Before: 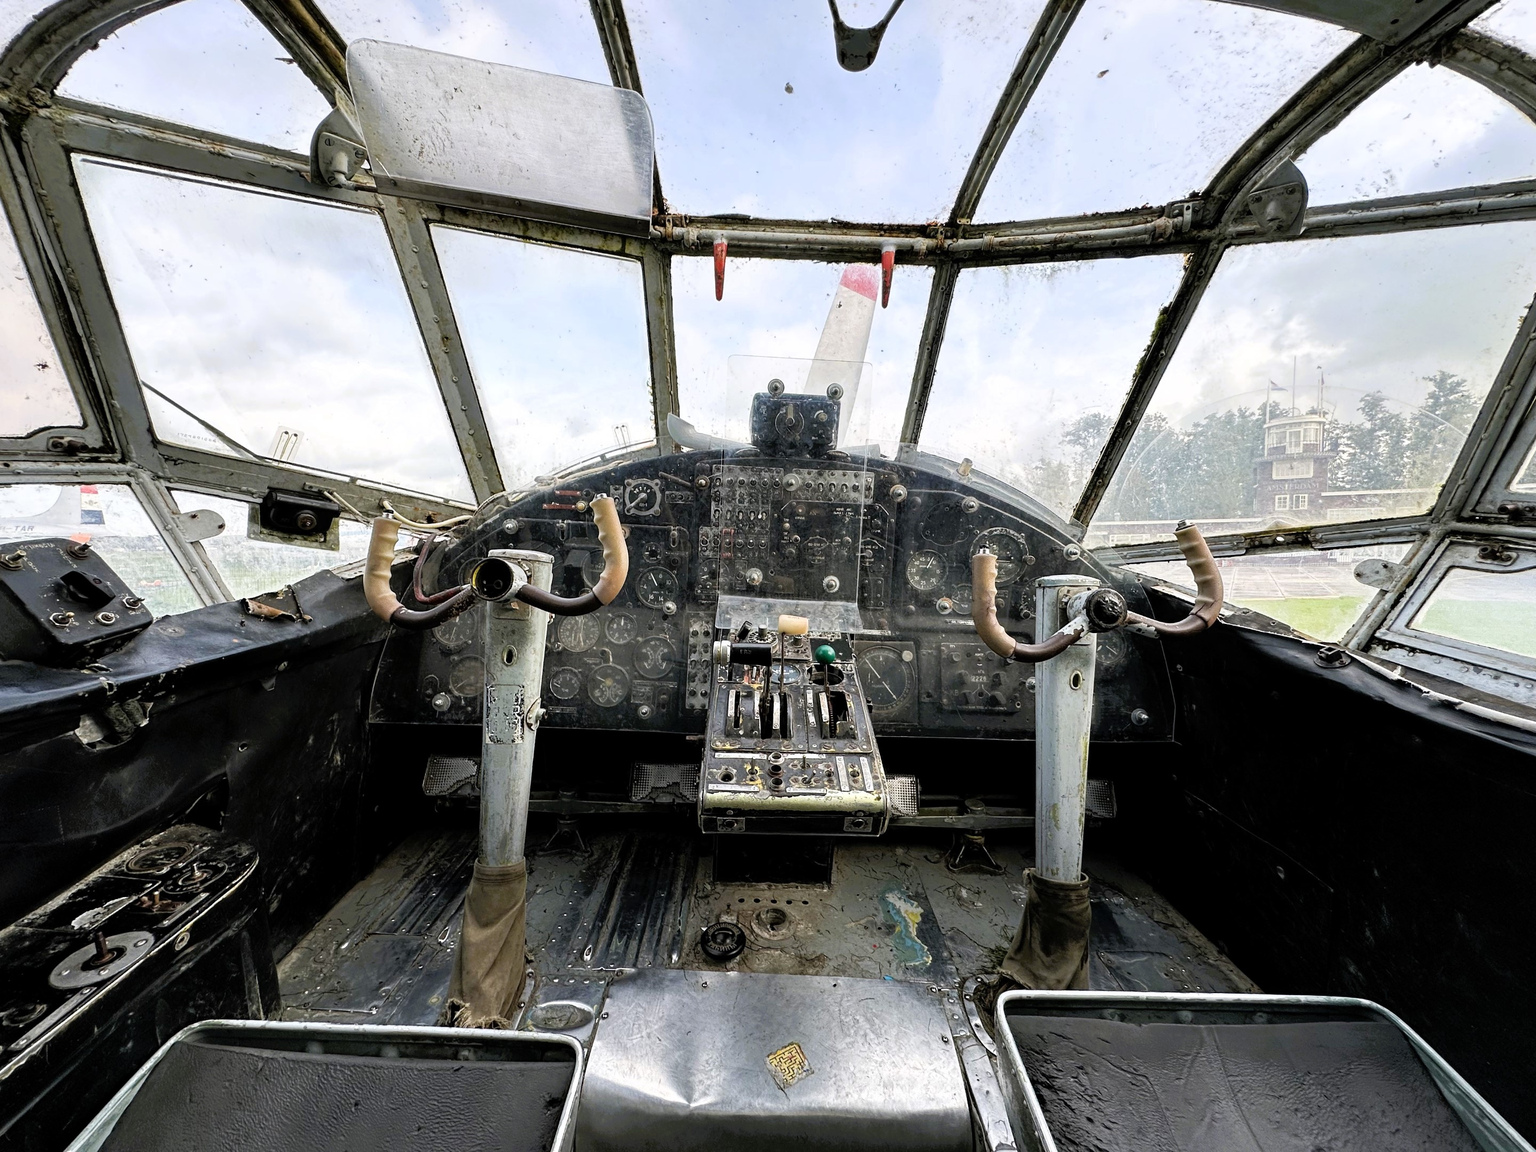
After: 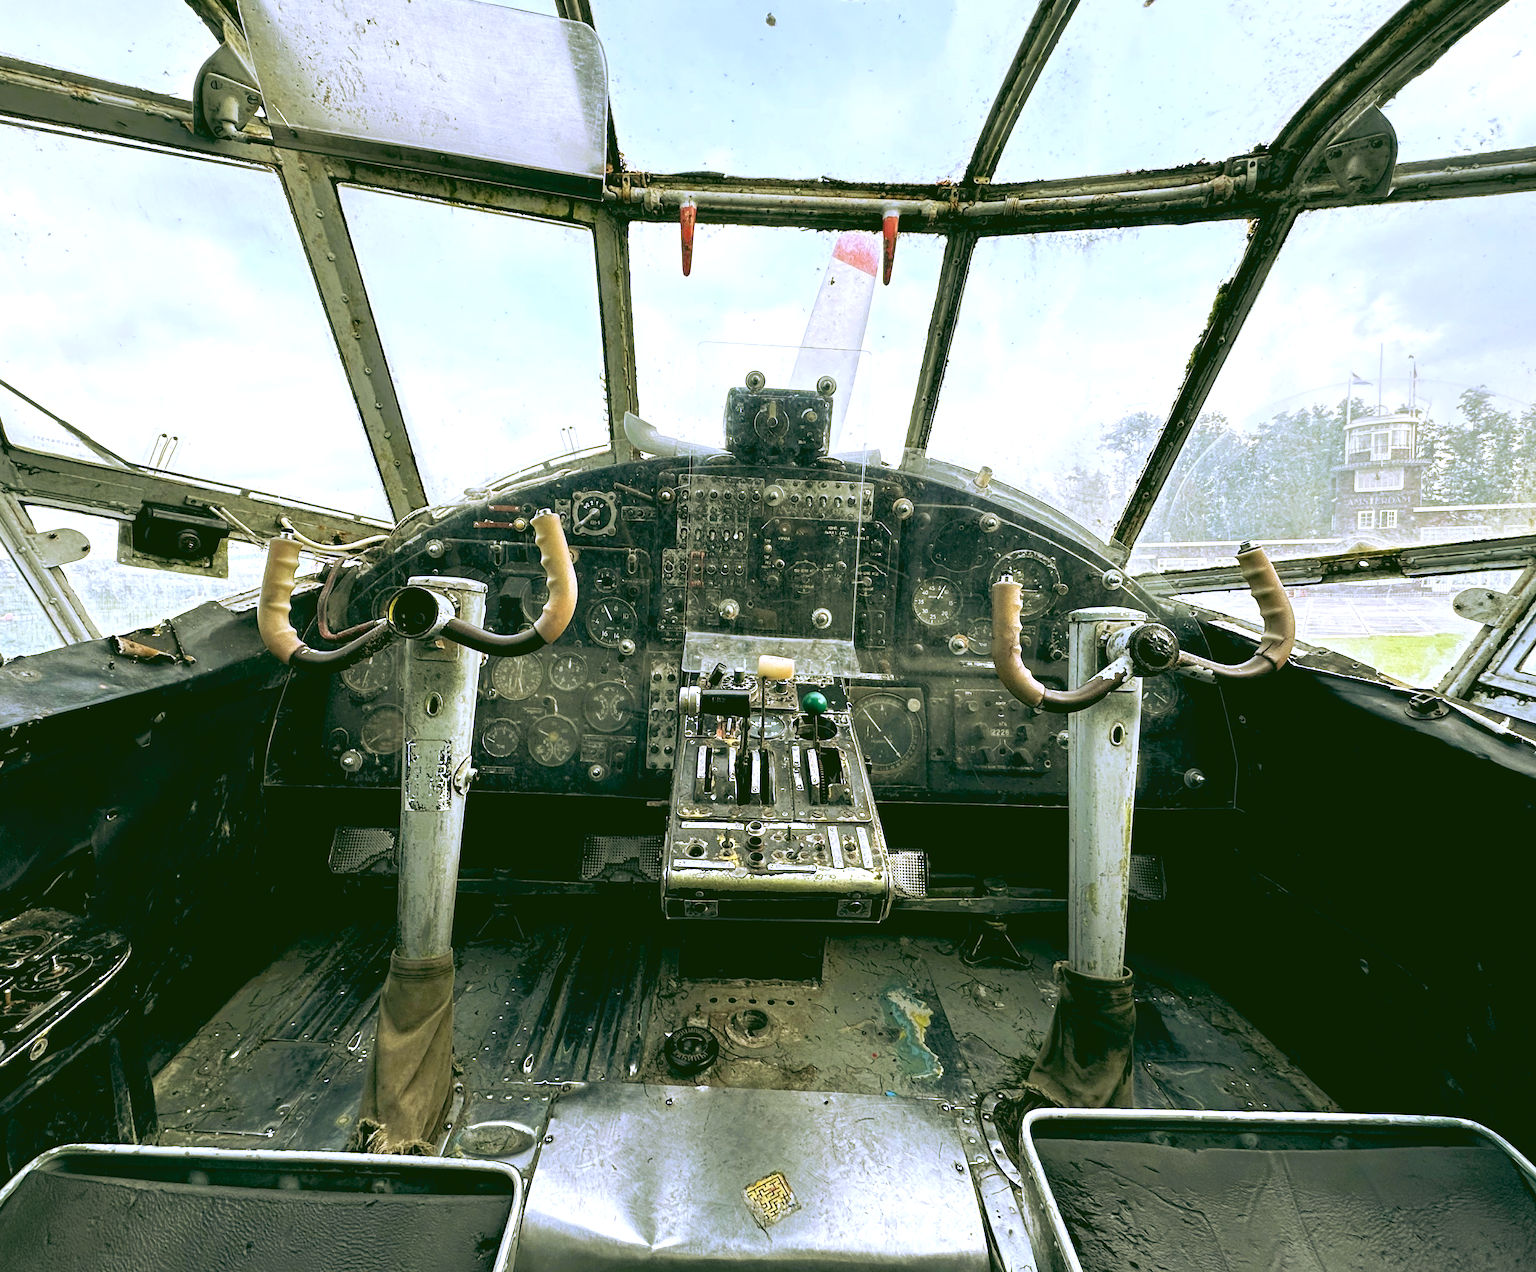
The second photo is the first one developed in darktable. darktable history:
rgb curve: curves: ch0 [(0.123, 0.061) (0.995, 0.887)]; ch1 [(0.06, 0.116) (1, 0.906)]; ch2 [(0, 0) (0.824, 0.69) (1, 1)], mode RGB, independent channels, compensate middle gray true
exposure: exposure 0.657 EV, compensate highlight preservation false
crop: left 9.807%, top 6.259%, right 7.334%, bottom 2.177%
